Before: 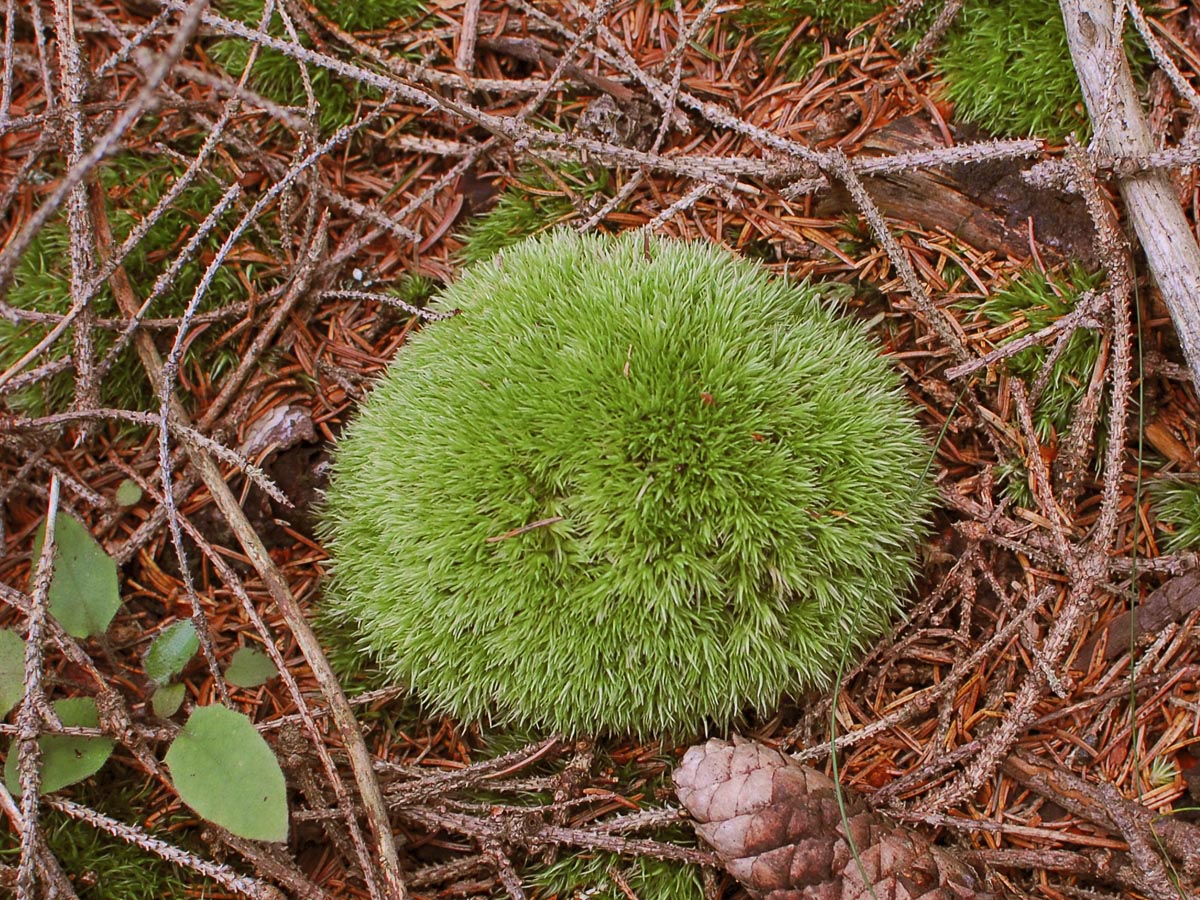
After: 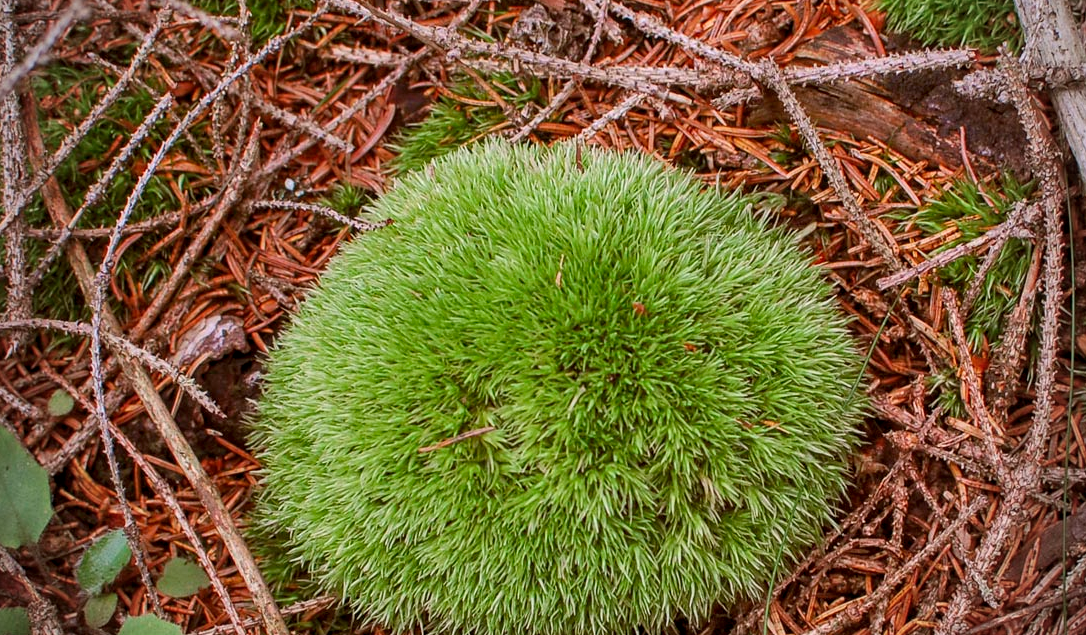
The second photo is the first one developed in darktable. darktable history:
crop: left 5.741%, top 10.105%, right 3.737%, bottom 19.284%
local contrast: on, module defaults
vignetting: center (-0.012, 0)
